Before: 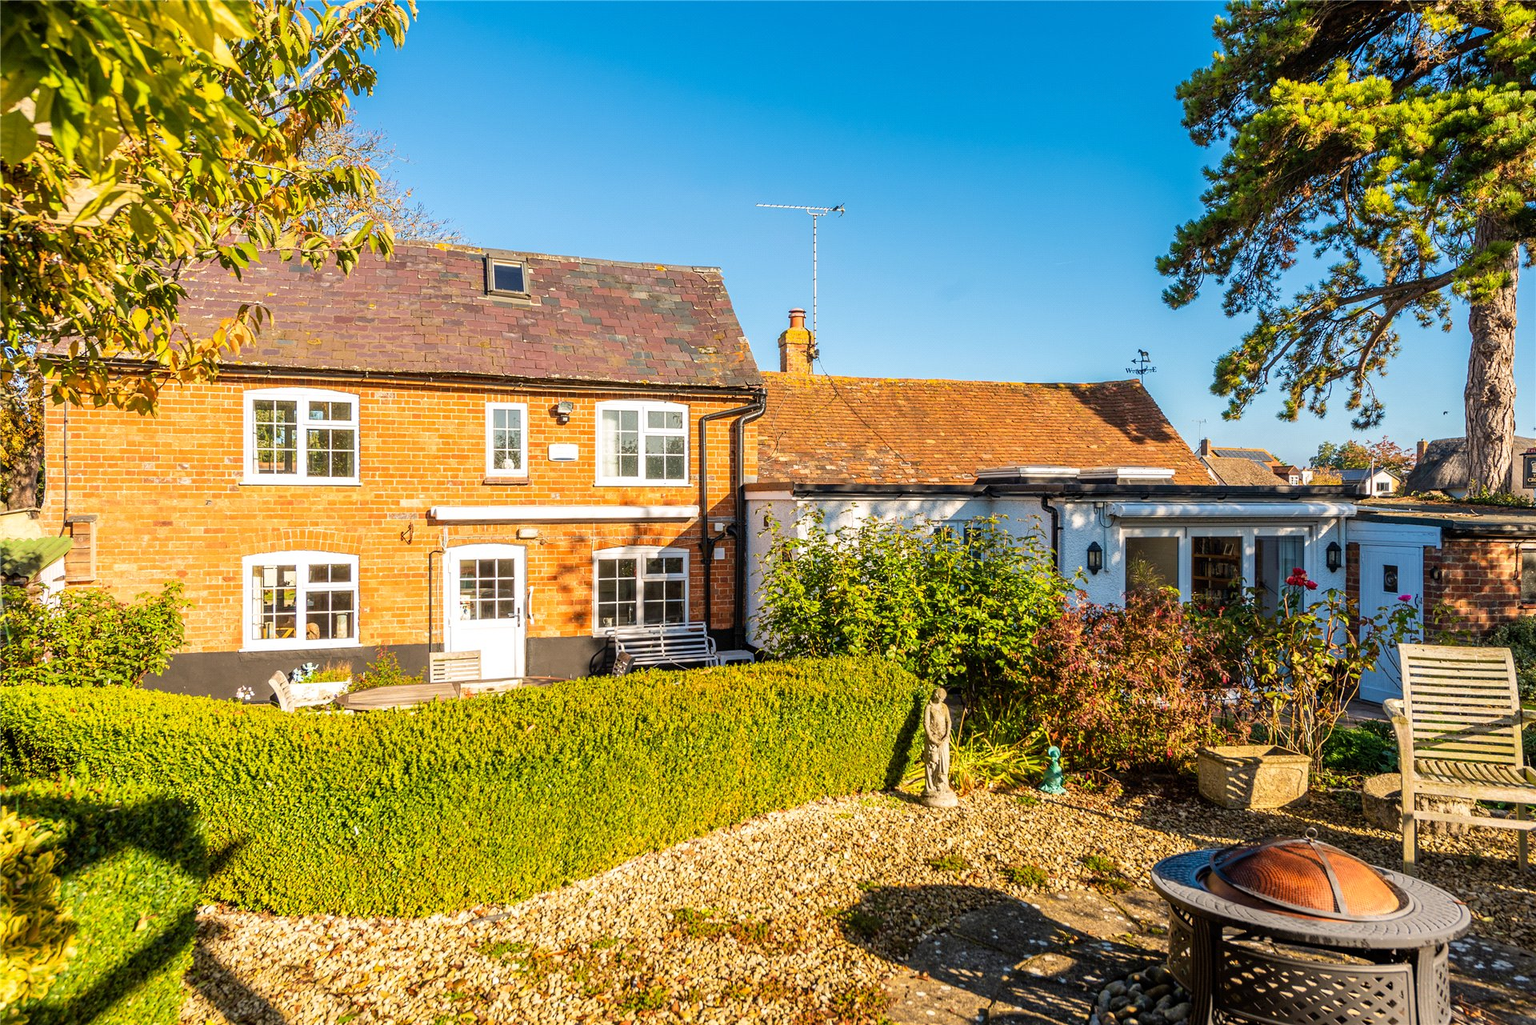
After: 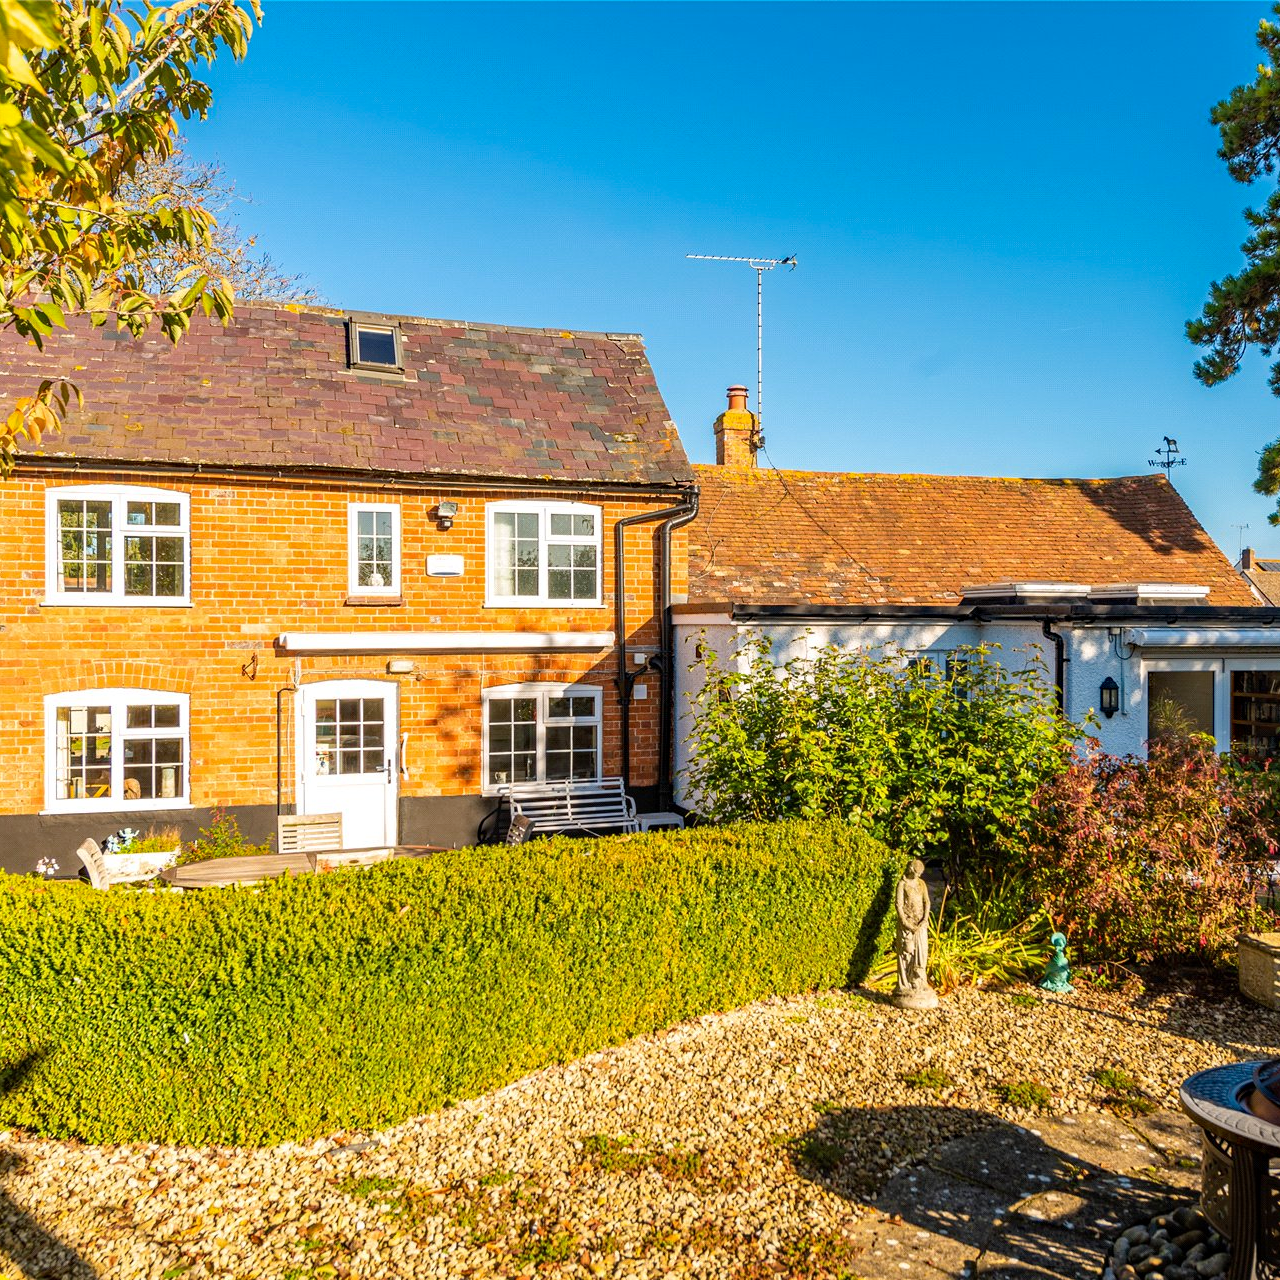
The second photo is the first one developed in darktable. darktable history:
haze removal: strength 0.29, distance 0.25, compatibility mode true, adaptive false
crop and rotate: left 13.537%, right 19.796%
